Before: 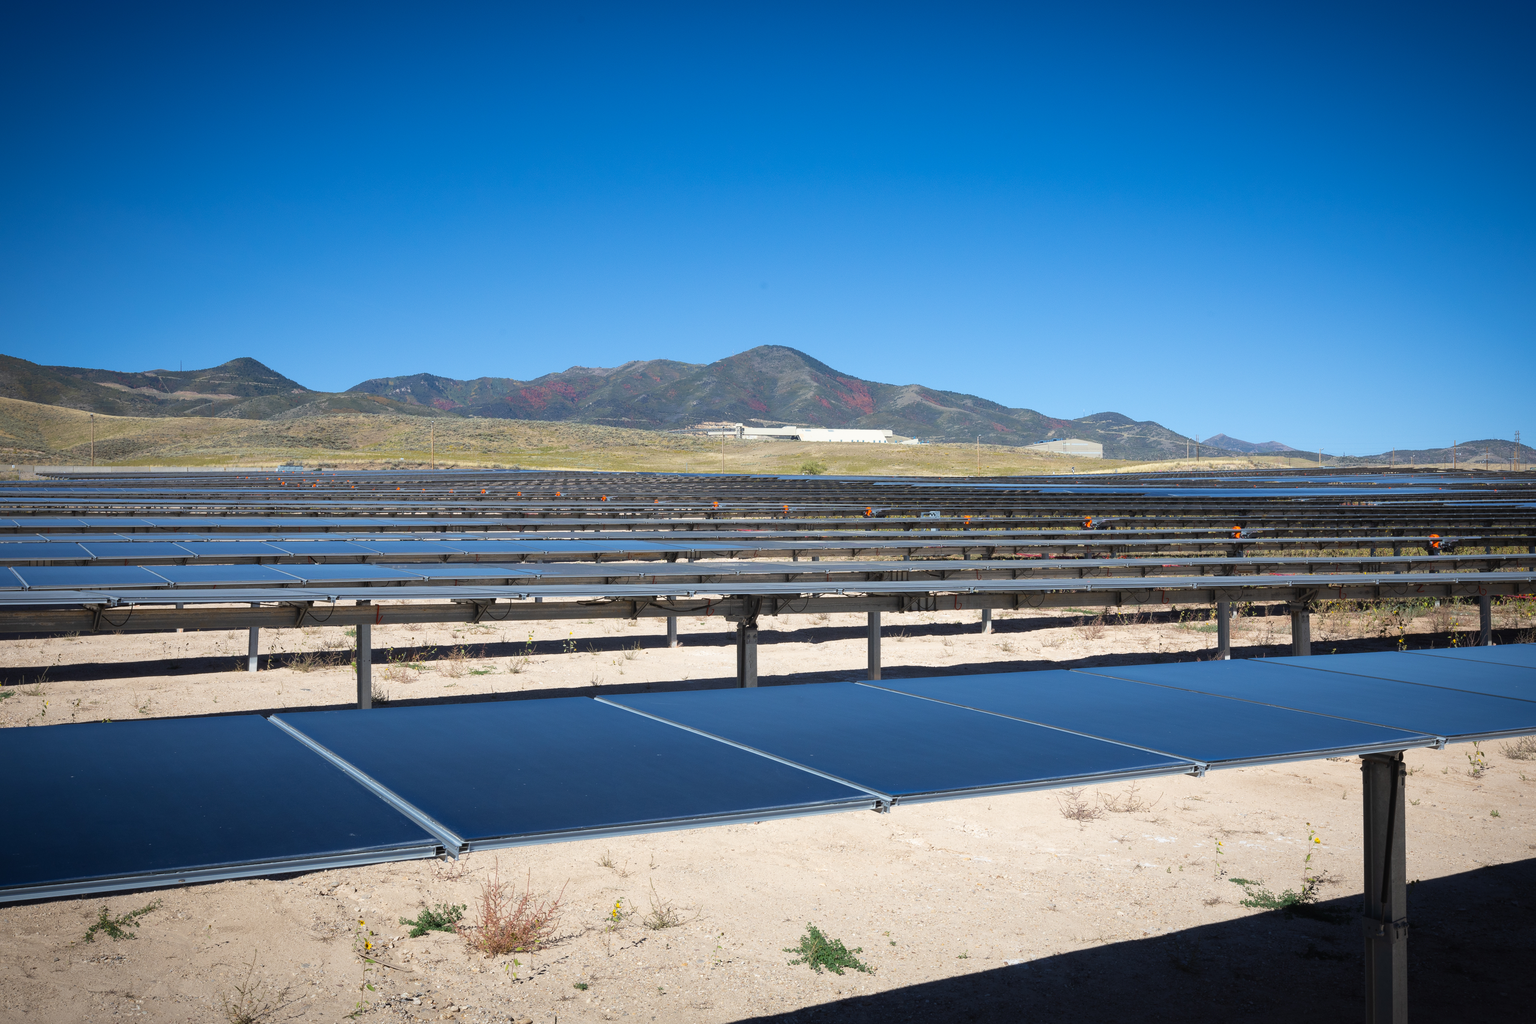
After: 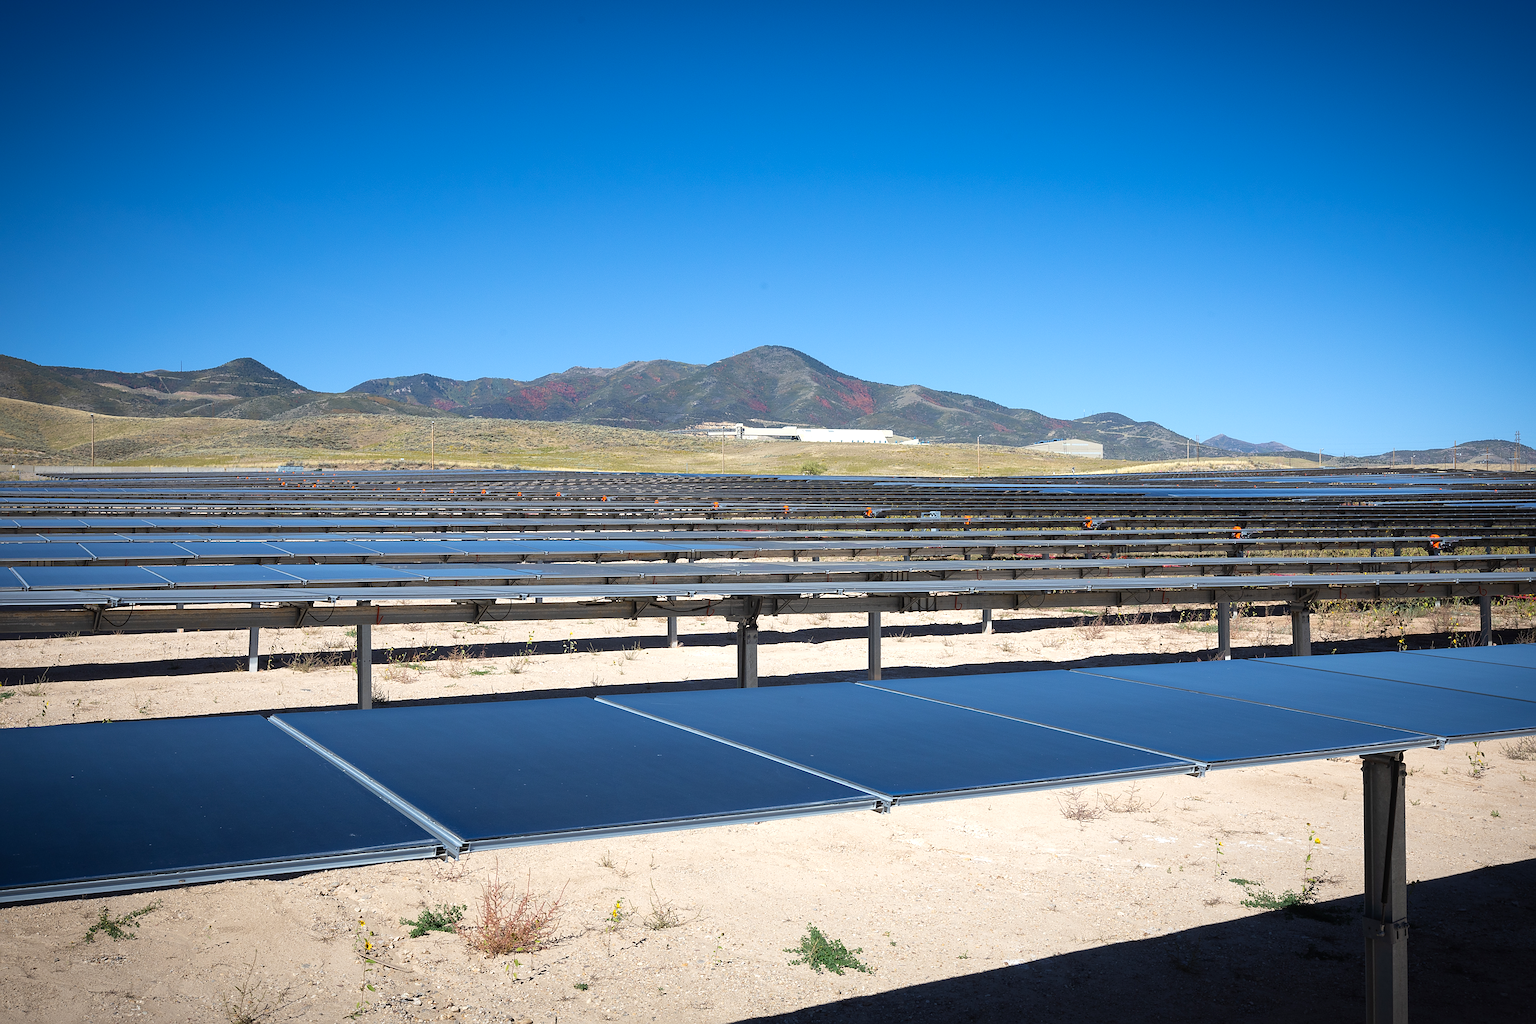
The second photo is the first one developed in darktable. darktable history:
exposure: black level correction 0.001, exposure -0.125 EV, compensate exposure bias true, compensate highlight preservation false
sharpen: on, module defaults
